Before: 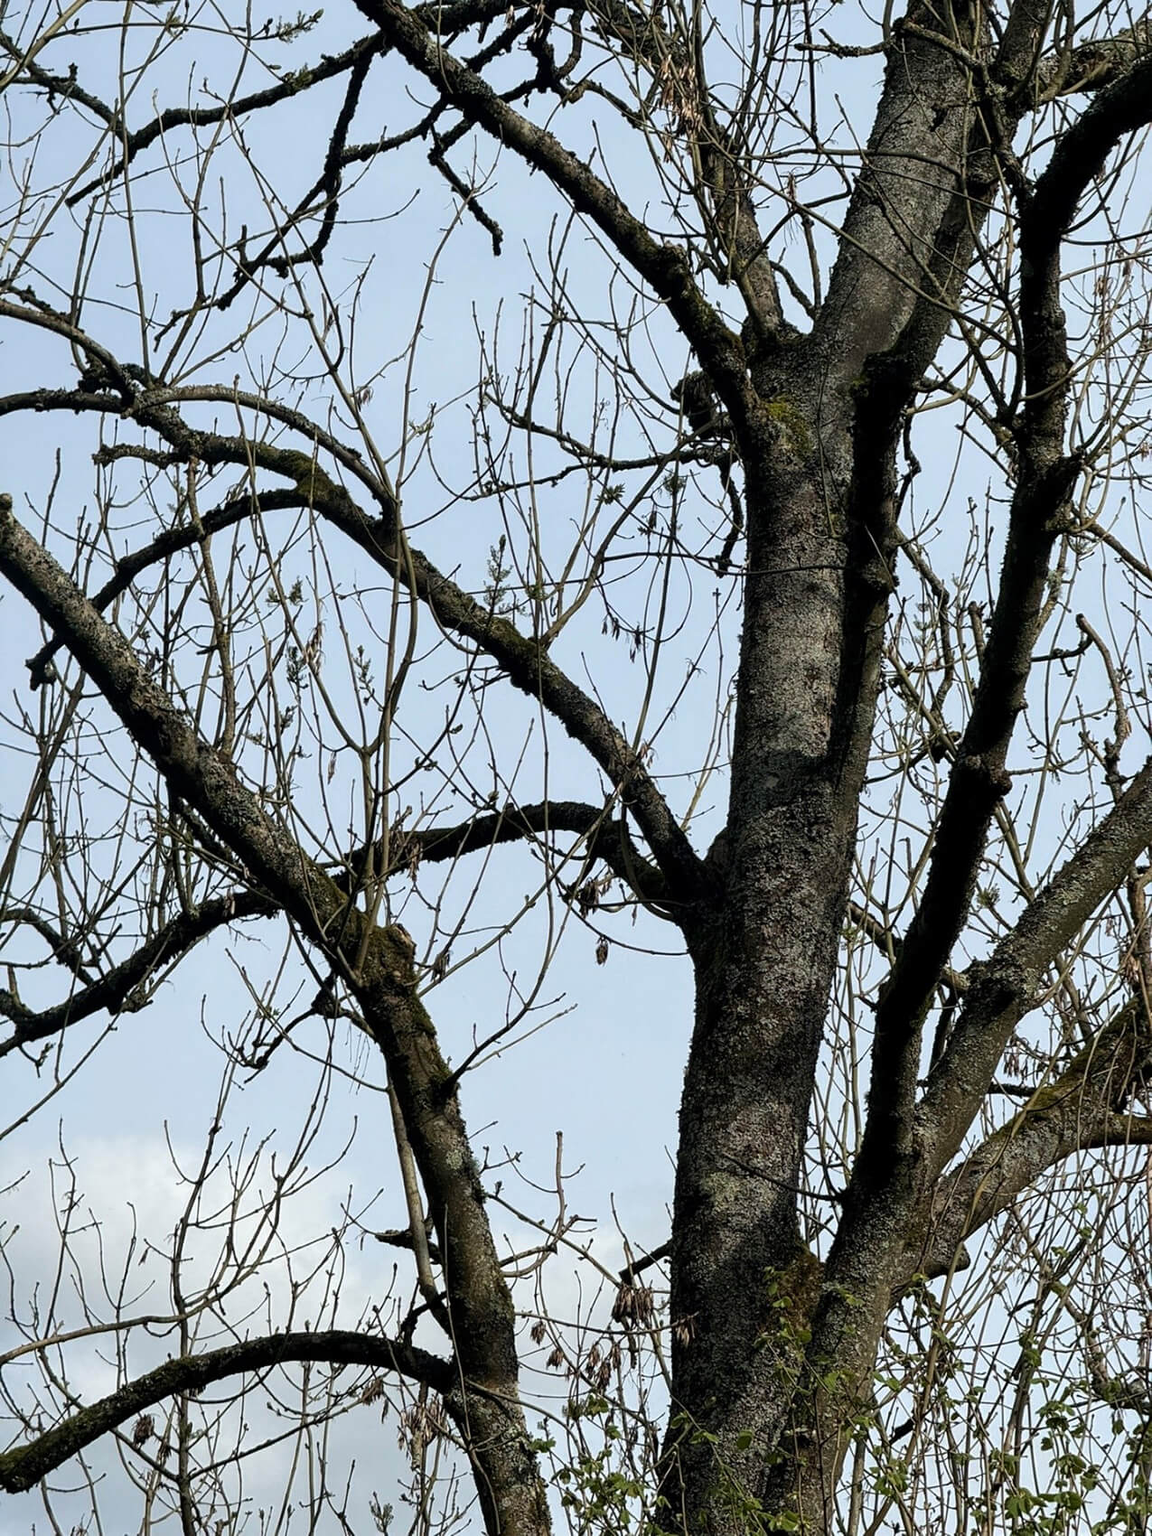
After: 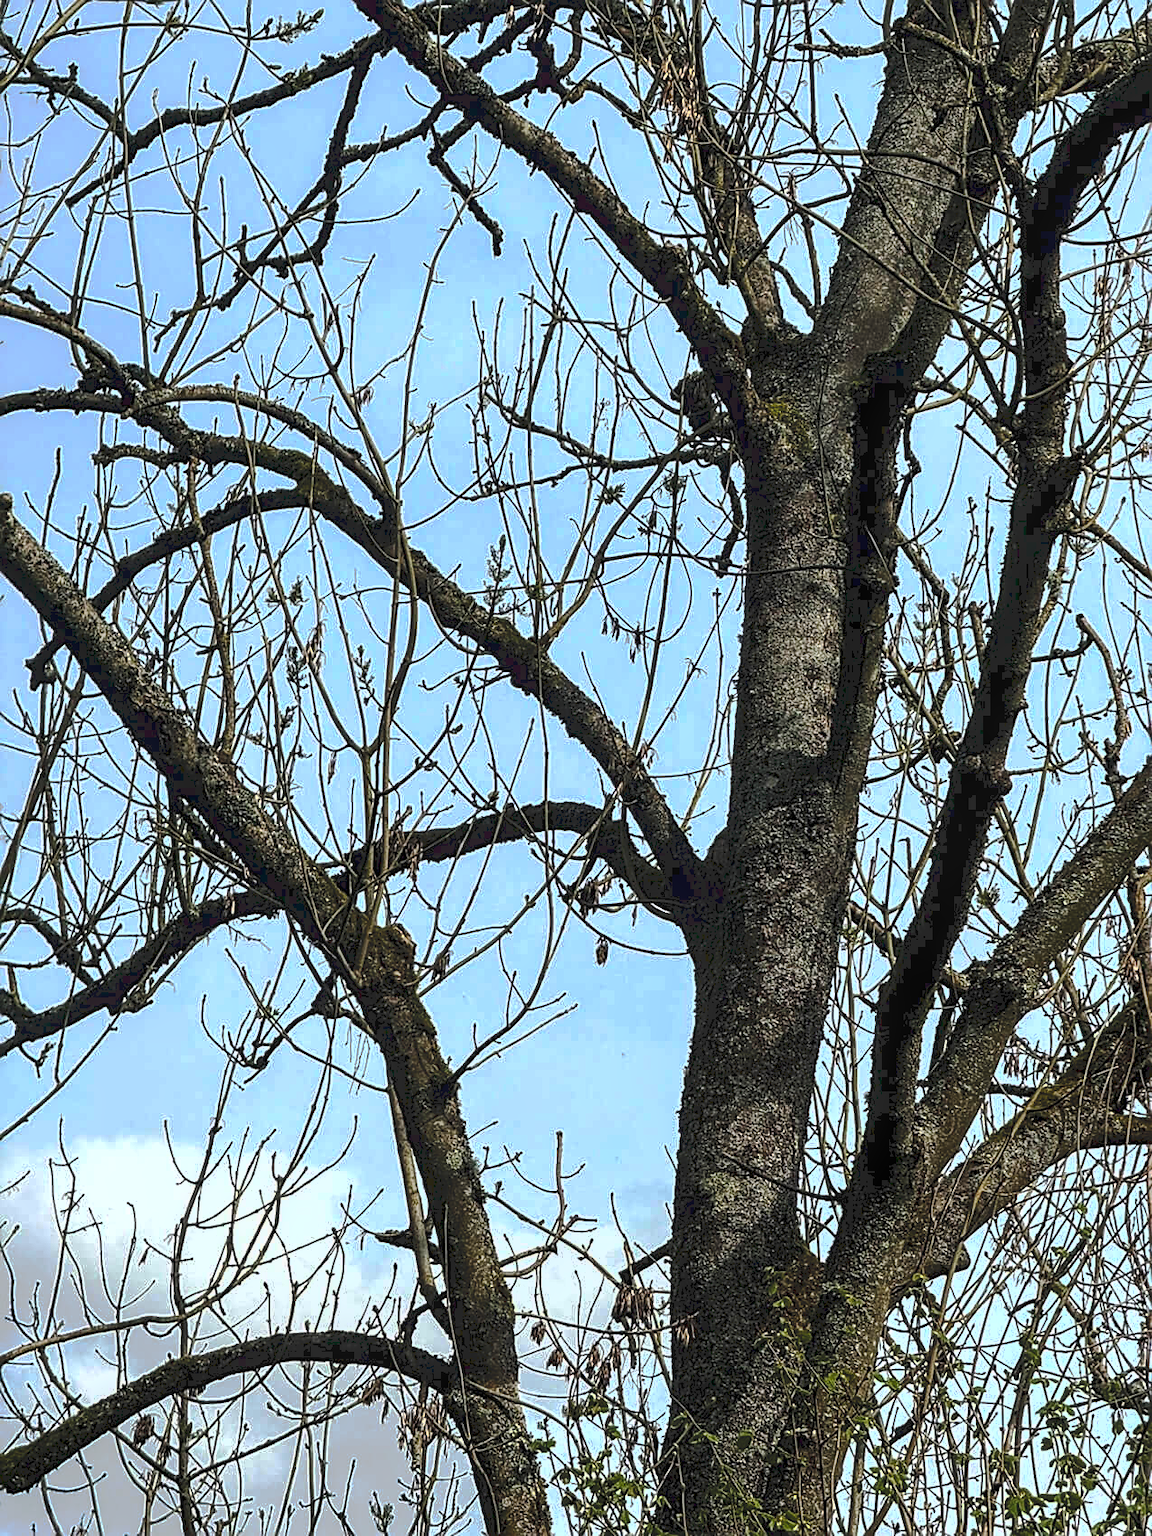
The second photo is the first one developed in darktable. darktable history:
shadows and highlights: radius 332.18, shadows 54.03, highlights -99.66, compress 94.5%, soften with gaussian
tone curve: curves: ch0 [(0, 0) (0.003, 0.098) (0.011, 0.099) (0.025, 0.103) (0.044, 0.114) (0.069, 0.13) (0.1, 0.142) (0.136, 0.161) (0.177, 0.189) (0.224, 0.224) (0.277, 0.266) (0.335, 0.32) (0.399, 0.38) (0.468, 0.45) (0.543, 0.522) (0.623, 0.598) (0.709, 0.669) (0.801, 0.731) (0.898, 0.786) (1, 1)], preserve colors none
color balance rgb: perceptual saturation grading › global saturation 20%, perceptual saturation grading › highlights -25.332%, perceptual saturation grading › shadows 24.323%, perceptual brilliance grading › global brilliance -4.849%, perceptual brilliance grading › highlights 24.59%, perceptual brilliance grading › mid-tones 7.047%, perceptual brilliance grading › shadows -4.635%, saturation formula JzAzBz (2021)
local contrast: on, module defaults
sharpen: on, module defaults
